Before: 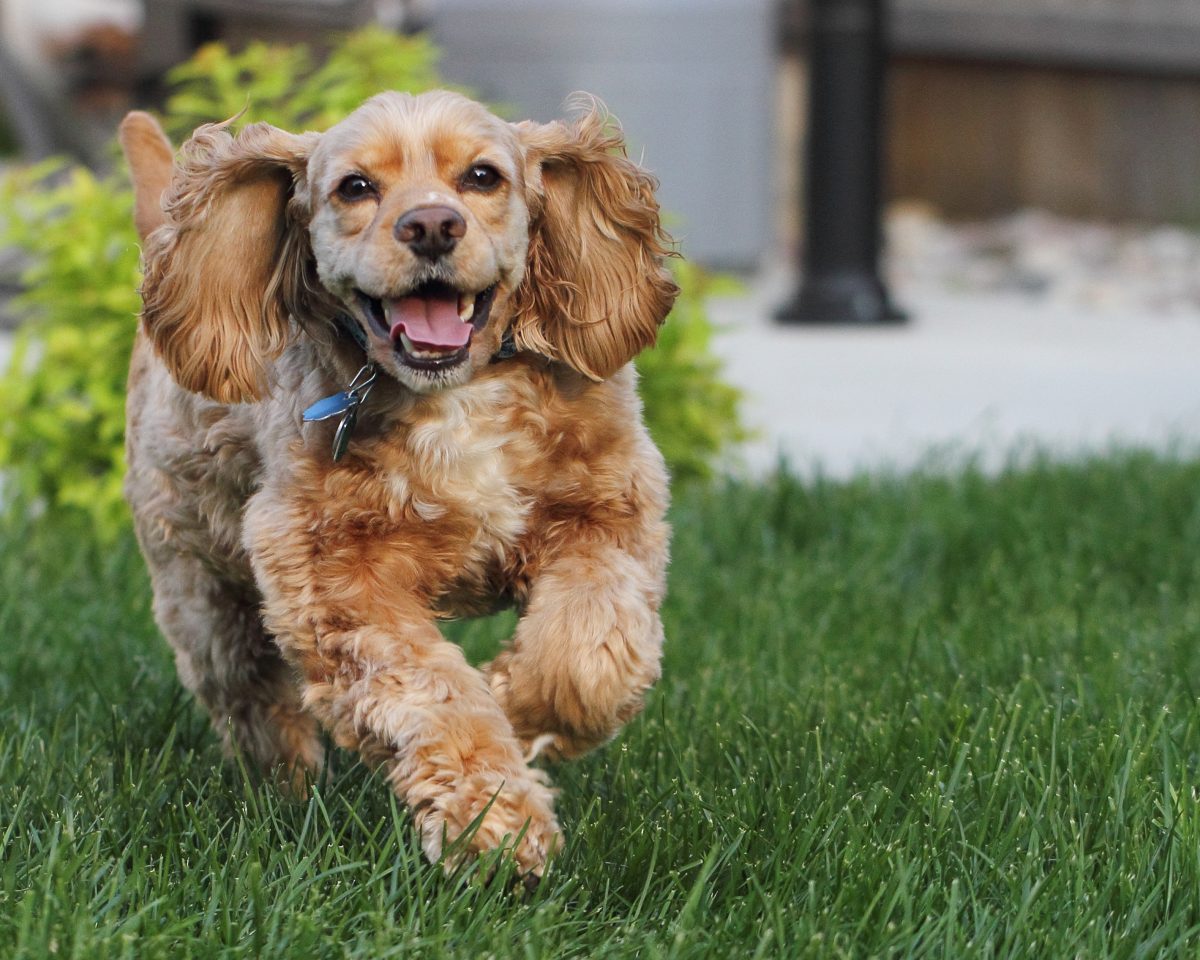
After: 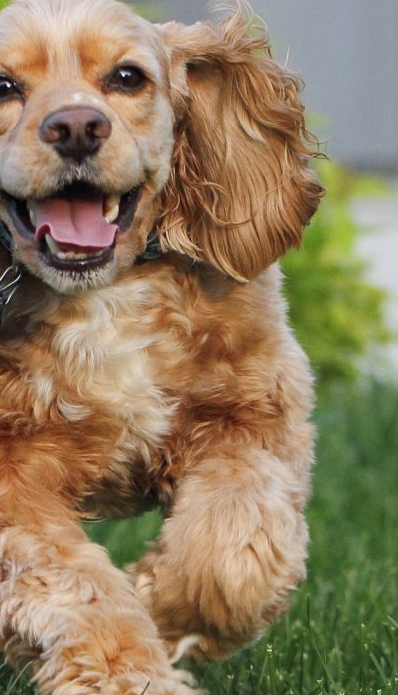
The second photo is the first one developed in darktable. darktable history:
crop and rotate: left 29.615%, top 10.323%, right 37.2%, bottom 17.238%
